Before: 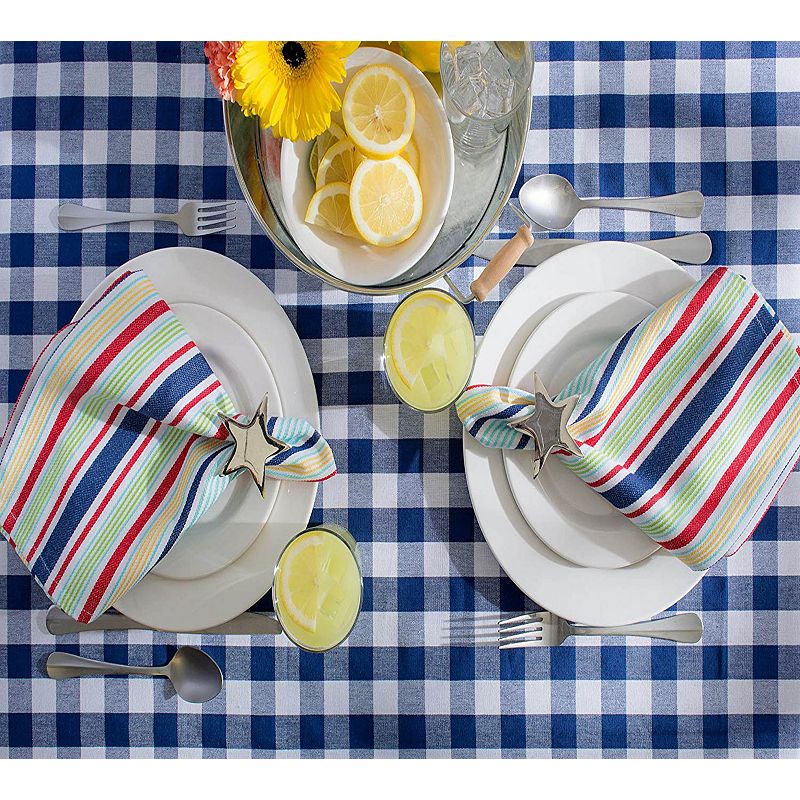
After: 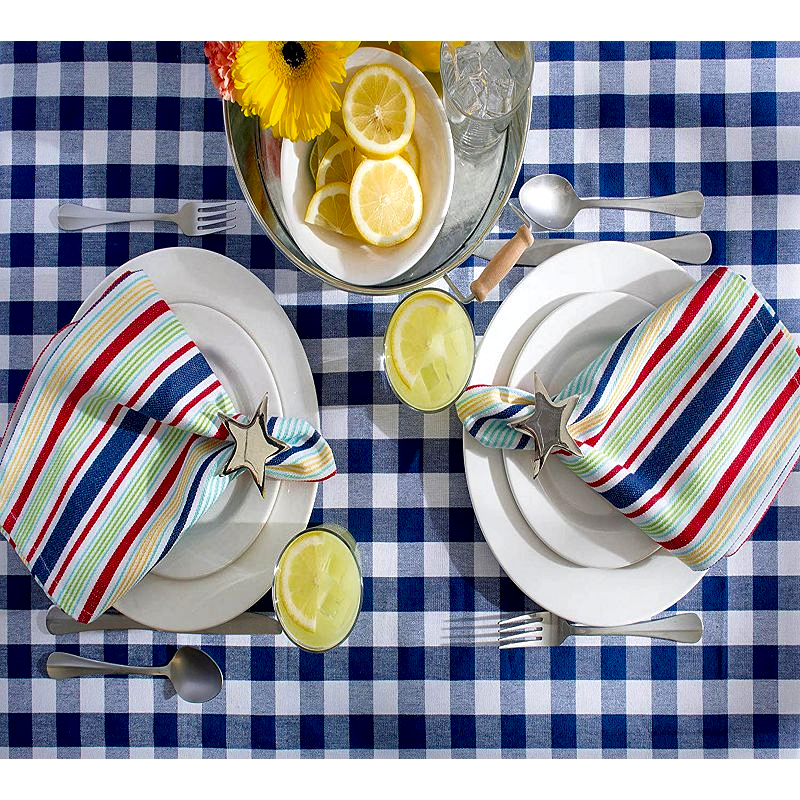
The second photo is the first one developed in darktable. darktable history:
local contrast: mode bilateral grid, contrast 21, coarseness 49, detail 178%, midtone range 0.2
color balance rgb: perceptual saturation grading › global saturation 10.239%, saturation formula JzAzBz (2021)
